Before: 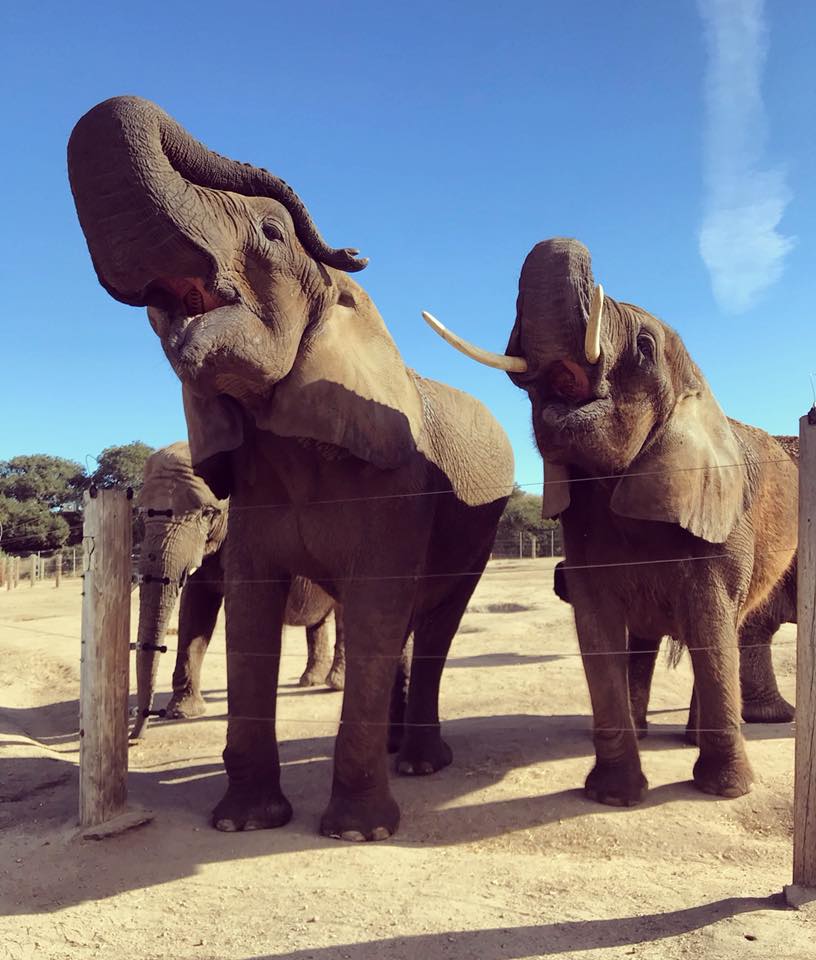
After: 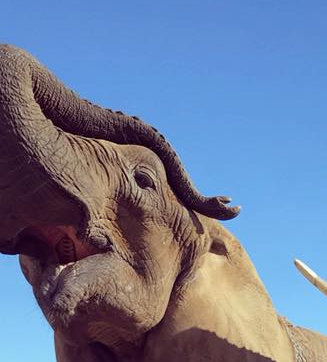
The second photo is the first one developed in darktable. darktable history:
crop: left 15.696%, top 5.445%, right 44.148%, bottom 56.743%
